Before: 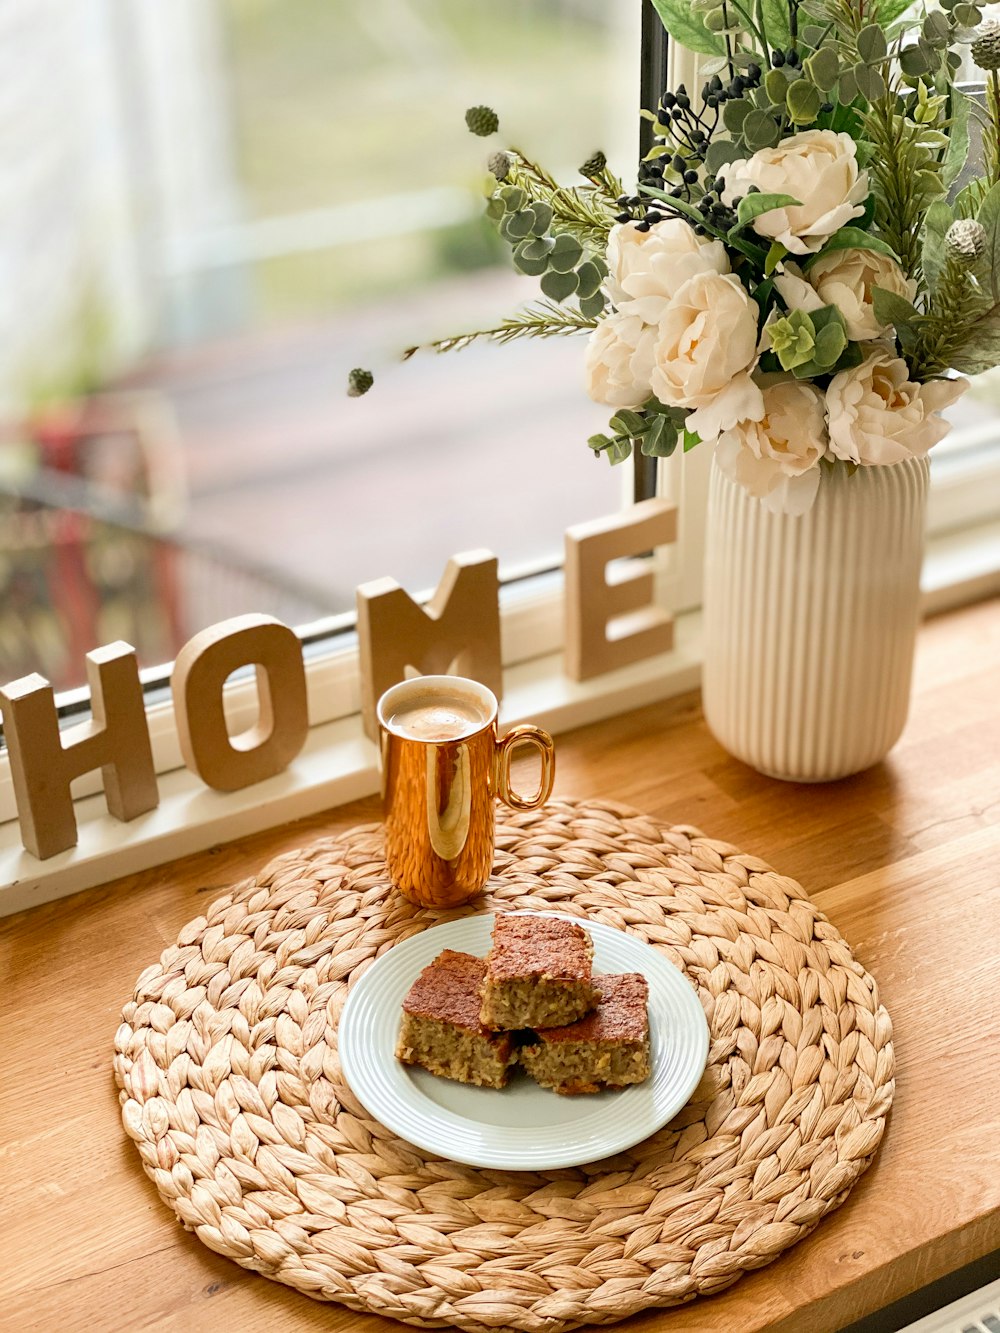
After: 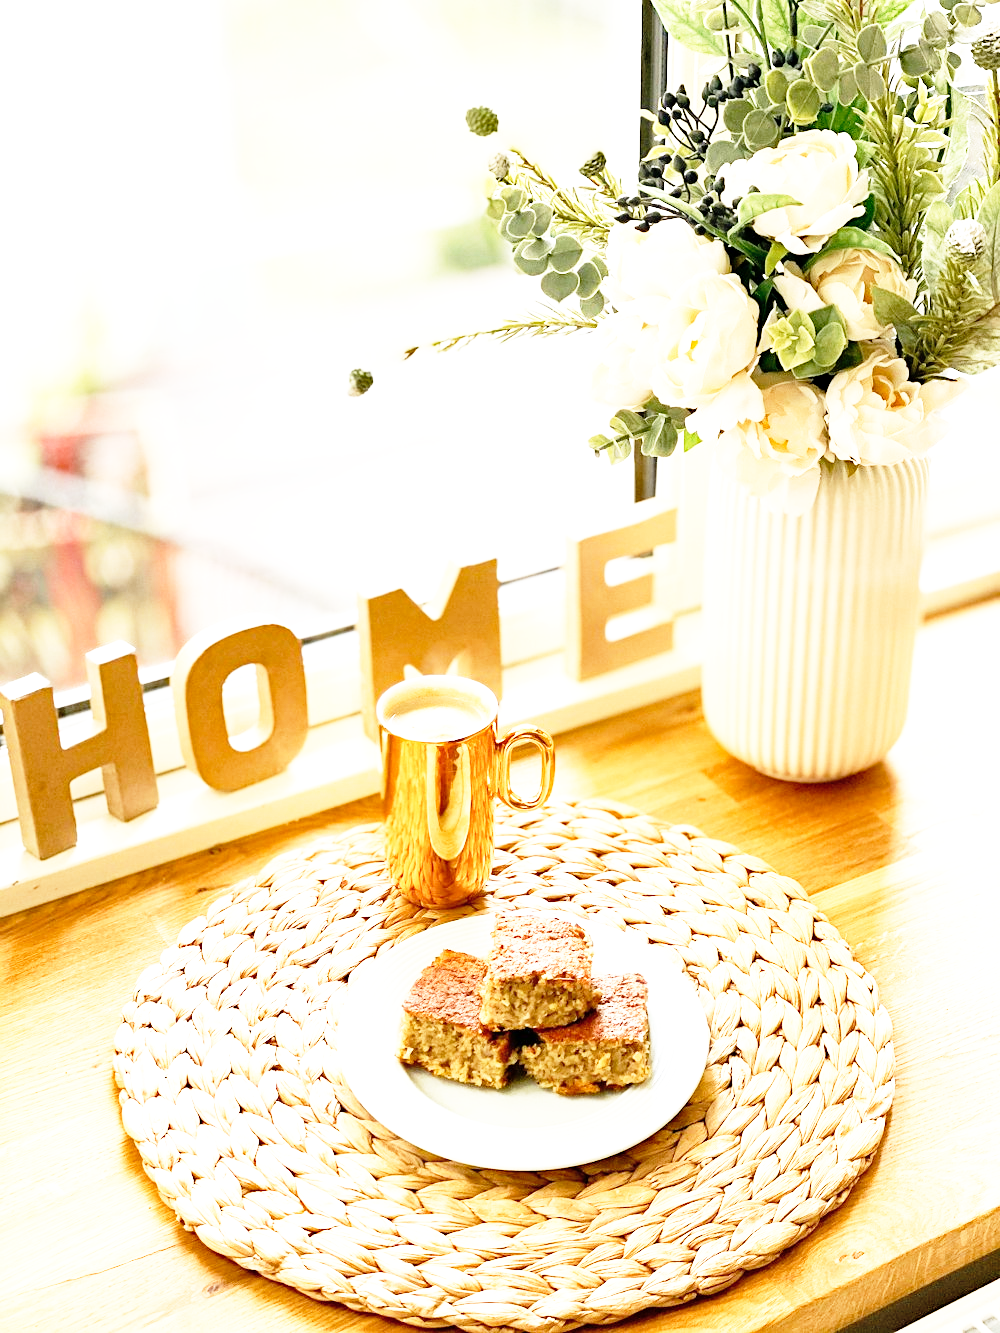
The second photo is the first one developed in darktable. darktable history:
base curve: curves: ch0 [(0, 0) (0.012, 0.01) (0.073, 0.168) (0.31, 0.711) (0.645, 0.957) (1, 1)], preserve colors none
haze removal: adaptive false
contrast brightness saturation: saturation -0.166
exposure: exposure 0.779 EV, compensate highlight preservation false
